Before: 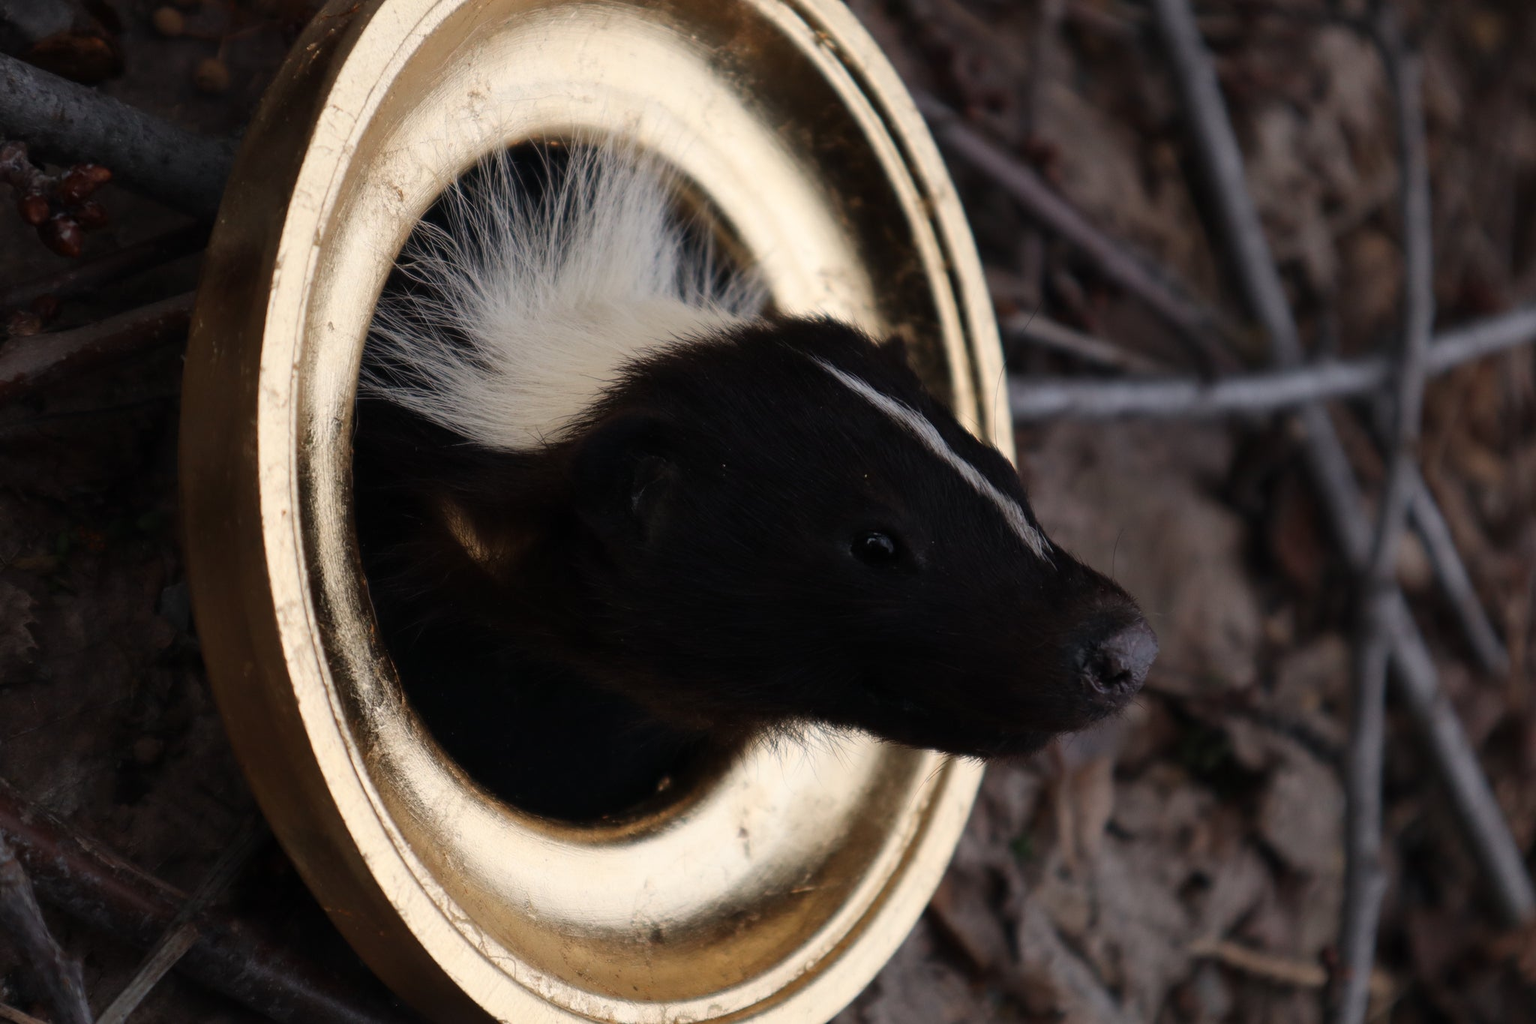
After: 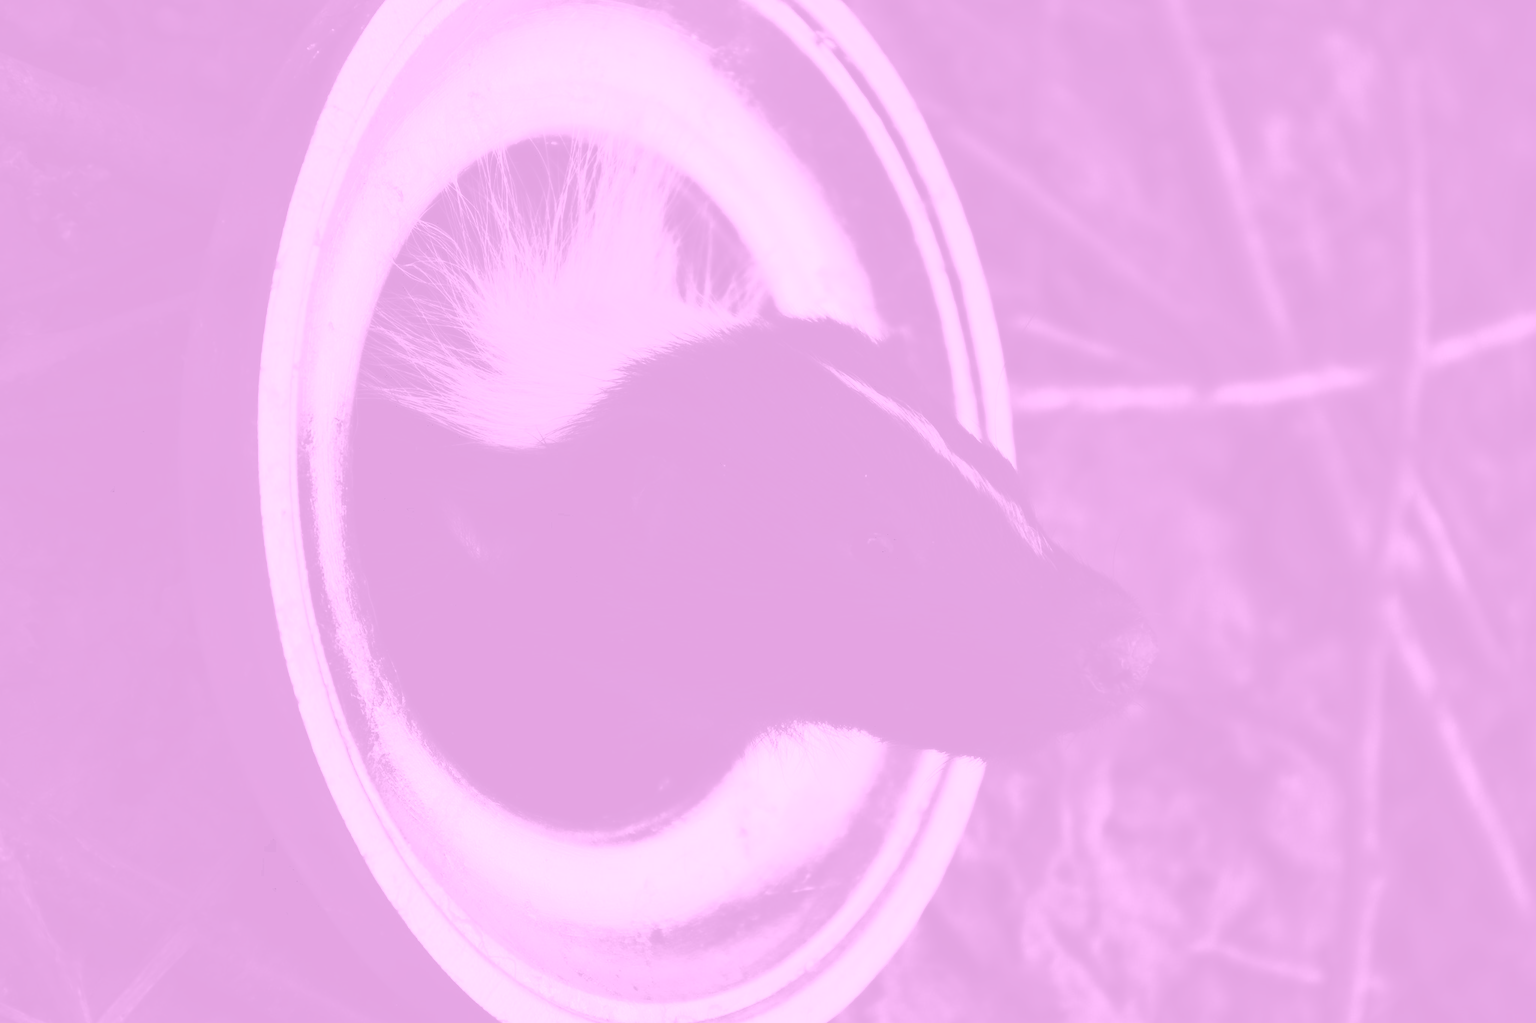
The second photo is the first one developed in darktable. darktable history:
tone curve: curves: ch0 [(0, 0) (0.003, 0.217) (0.011, 0.217) (0.025, 0.229) (0.044, 0.243) (0.069, 0.253) (0.1, 0.265) (0.136, 0.281) (0.177, 0.305) (0.224, 0.331) (0.277, 0.369) (0.335, 0.415) (0.399, 0.472) (0.468, 0.543) (0.543, 0.609) (0.623, 0.676) (0.709, 0.734) (0.801, 0.798) (0.898, 0.849) (1, 1)], preserve colors none
base curve: curves: ch0 [(0, 0) (0.073, 0.04) (0.157, 0.139) (0.492, 0.492) (0.758, 0.758) (1, 1)], preserve colors none
colorize: hue 331.2°, saturation 75%, source mix 30.28%, lightness 70.52%, version 1
